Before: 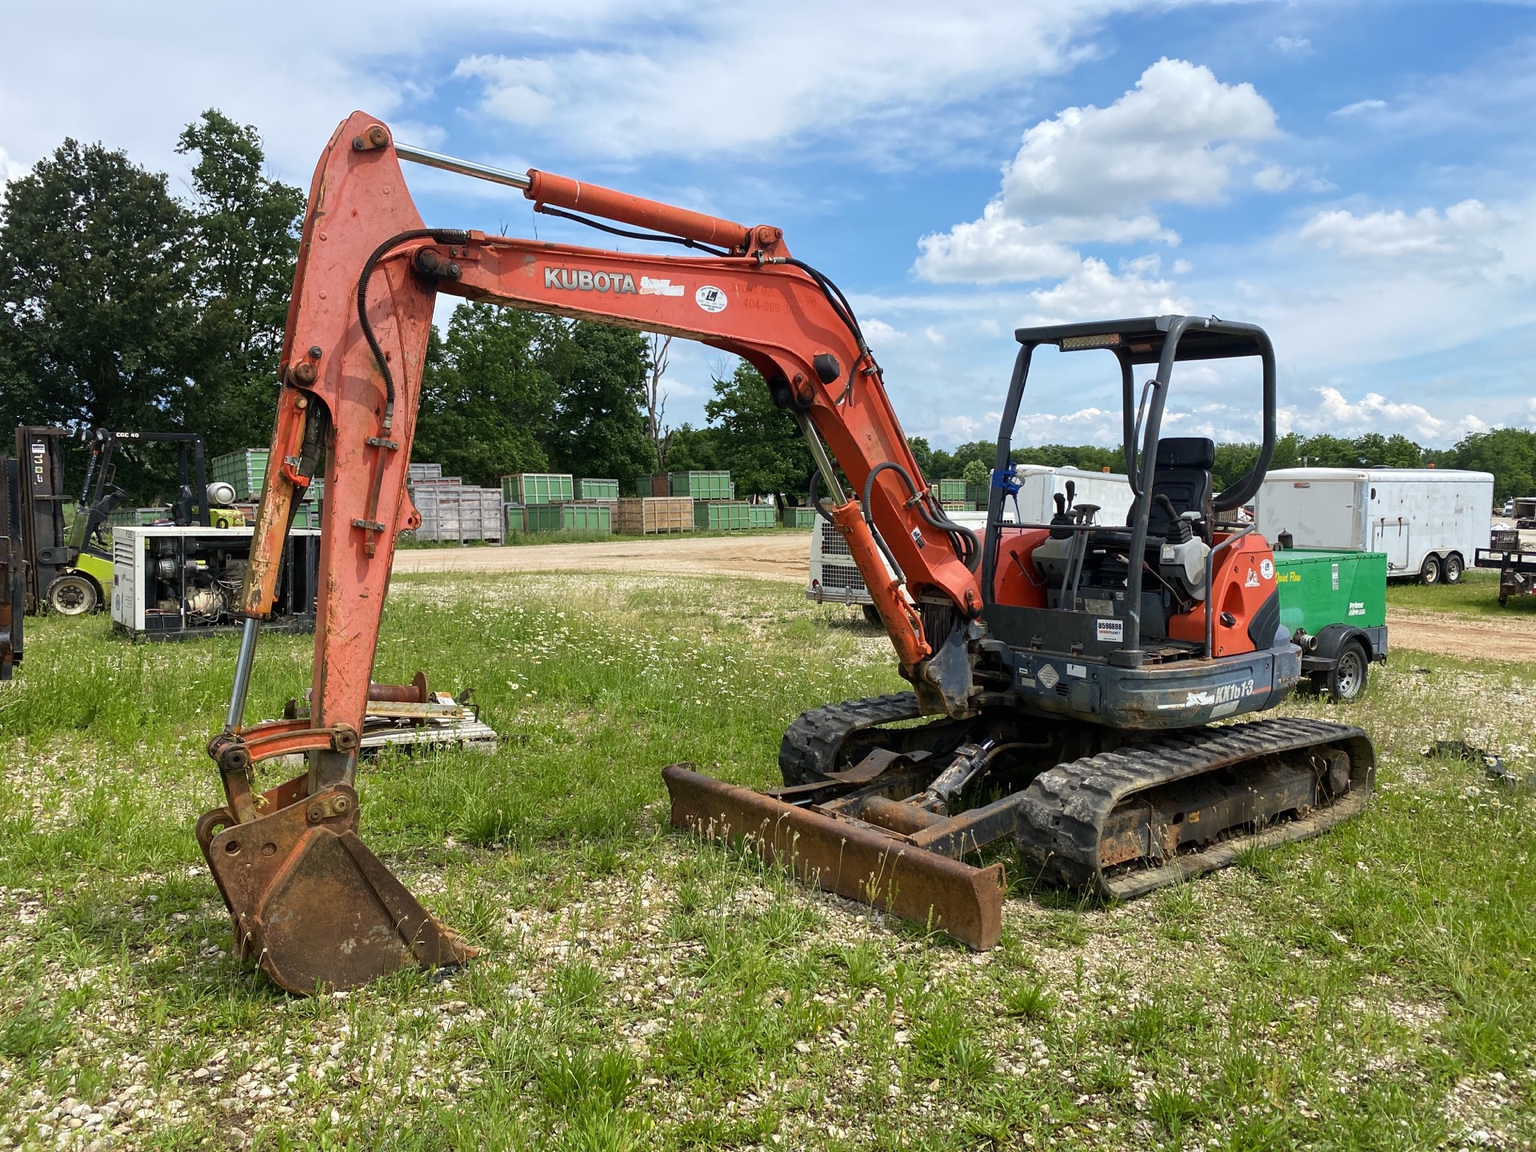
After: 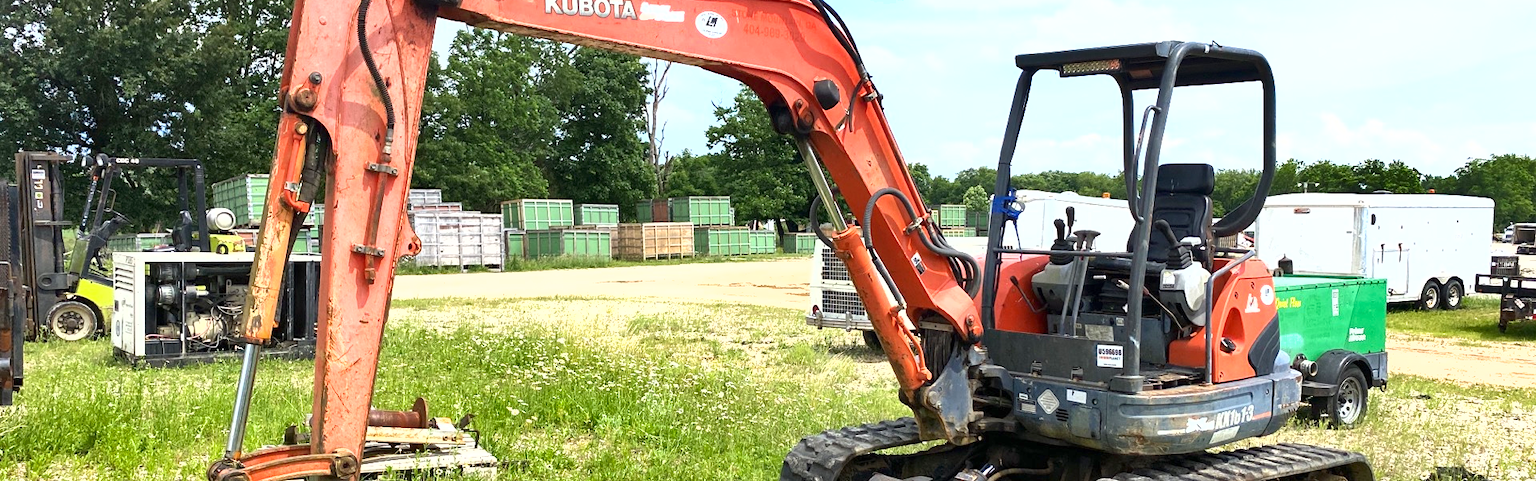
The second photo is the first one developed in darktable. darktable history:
exposure: exposure 1.223 EV, compensate highlight preservation false
crop and rotate: top 23.84%, bottom 34.294%
shadows and highlights: low approximation 0.01, soften with gaussian
